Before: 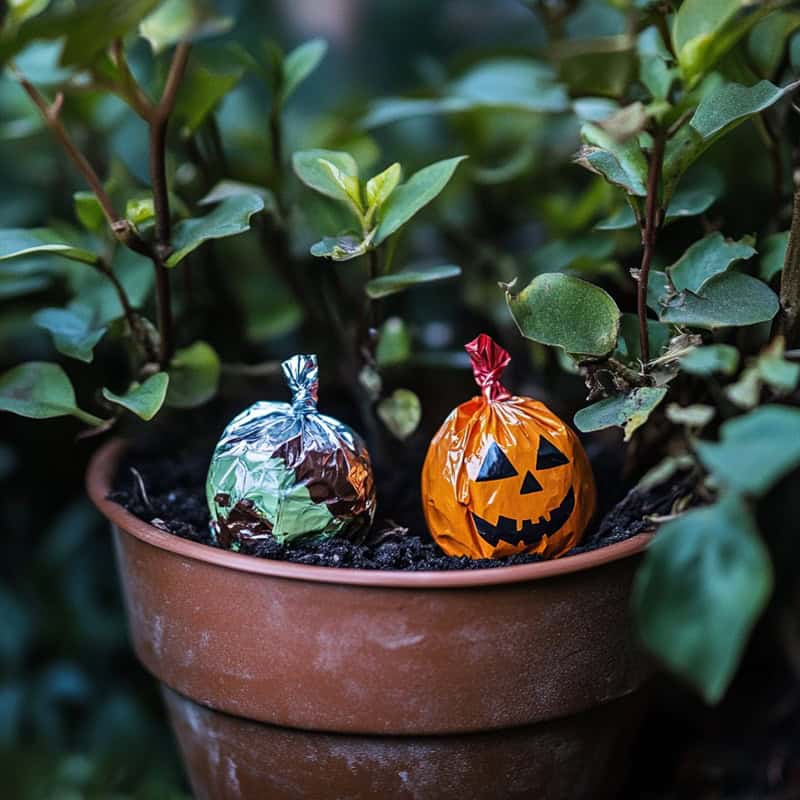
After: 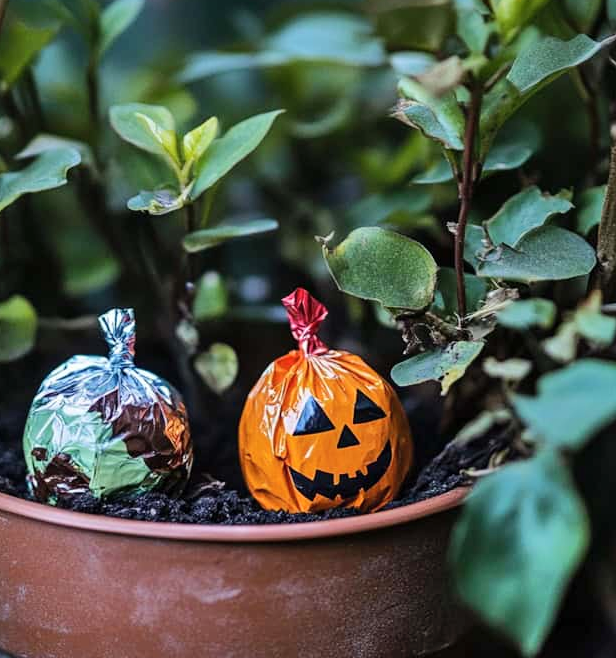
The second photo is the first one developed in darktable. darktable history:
crop: left 22.946%, top 5.869%, bottom 11.874%
shadows and highlights: low approximation 0.01, soften with gaussian
